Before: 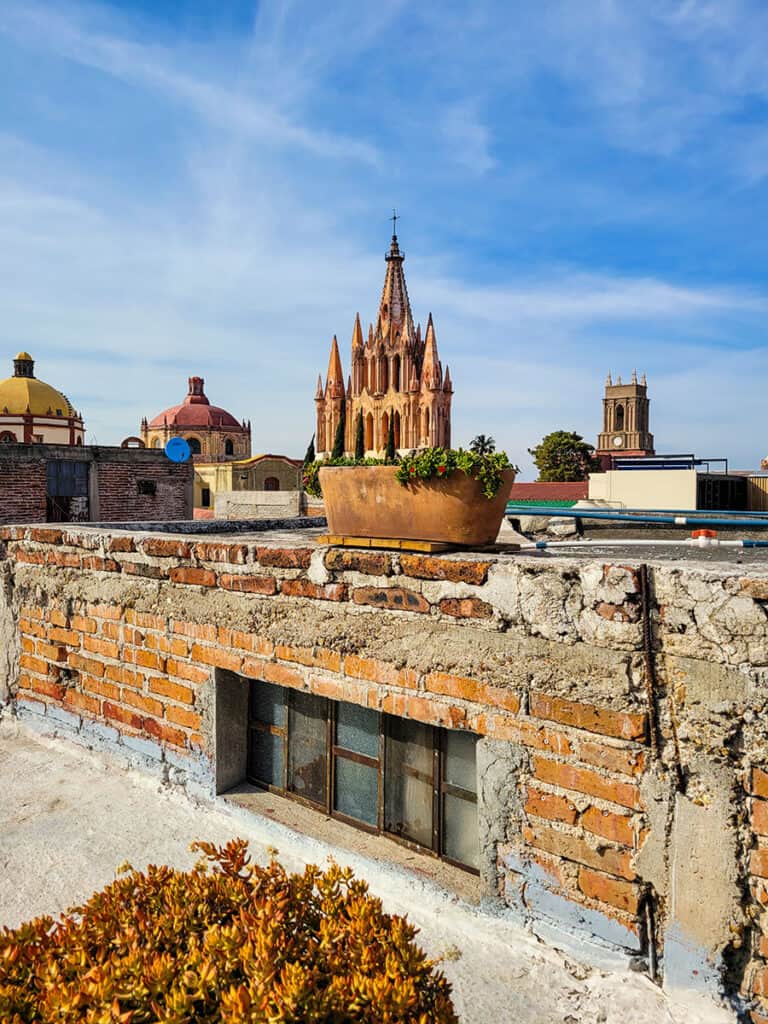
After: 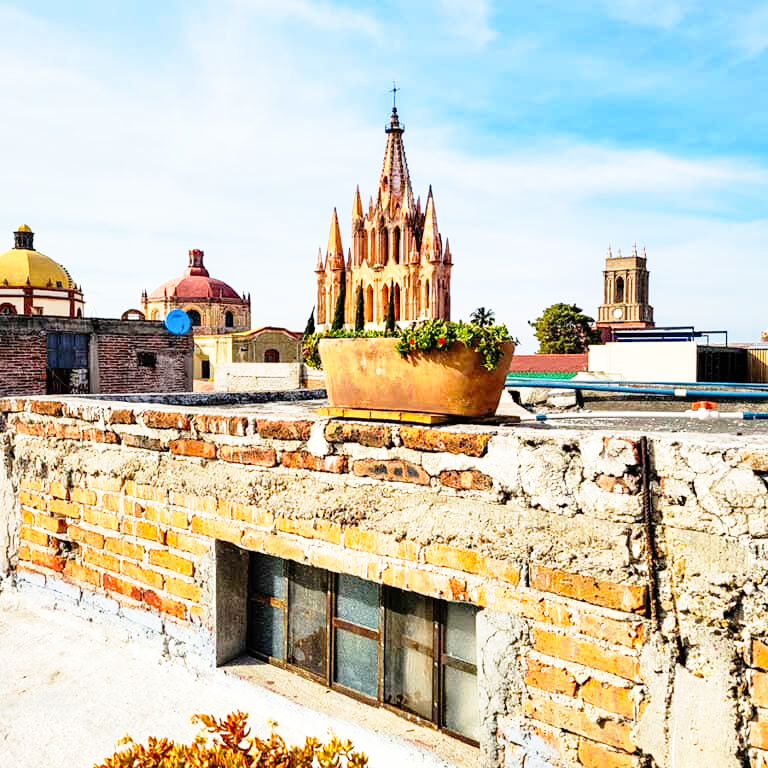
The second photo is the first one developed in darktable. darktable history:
base curve: curves: ch0 [(0, 0) (0.012, 0.01) (0.073, 0.168) (0.31, 0.711) (0.645, 0.957) (1, 1)], preserve colors none
crop and rotate: top 12.5%, bottom 12.5%
